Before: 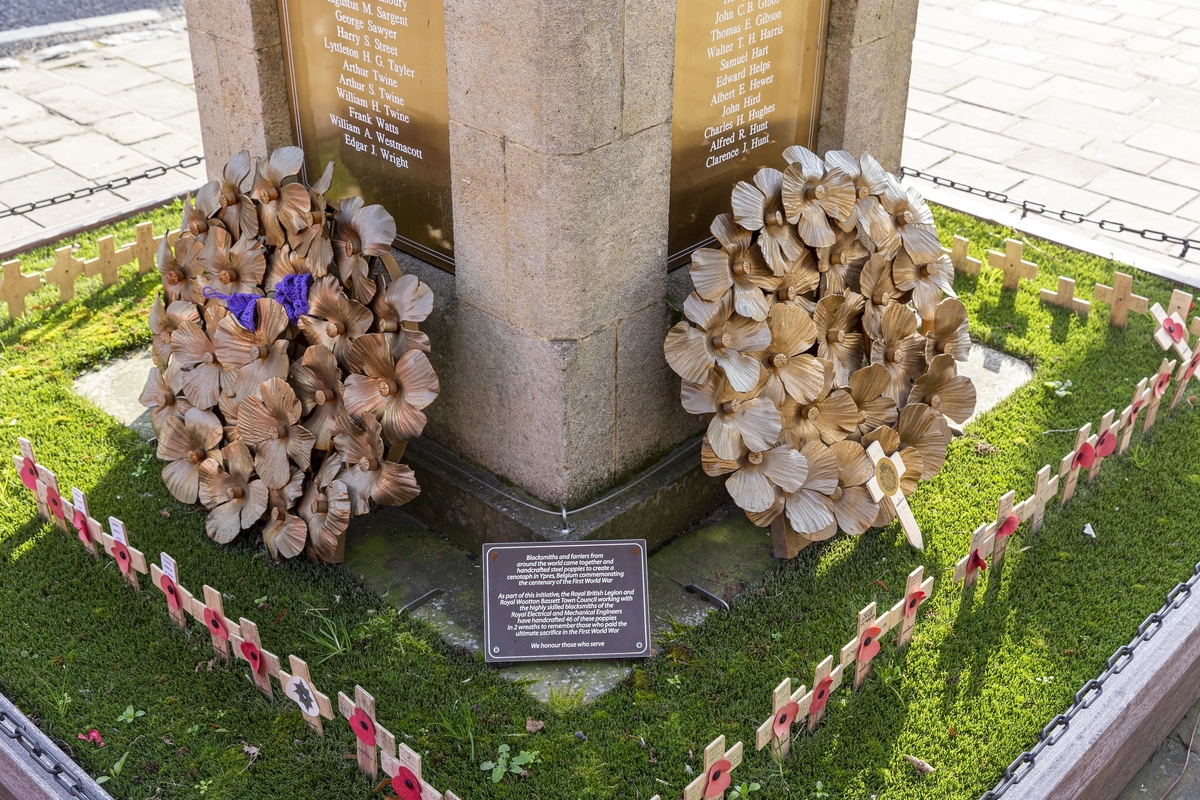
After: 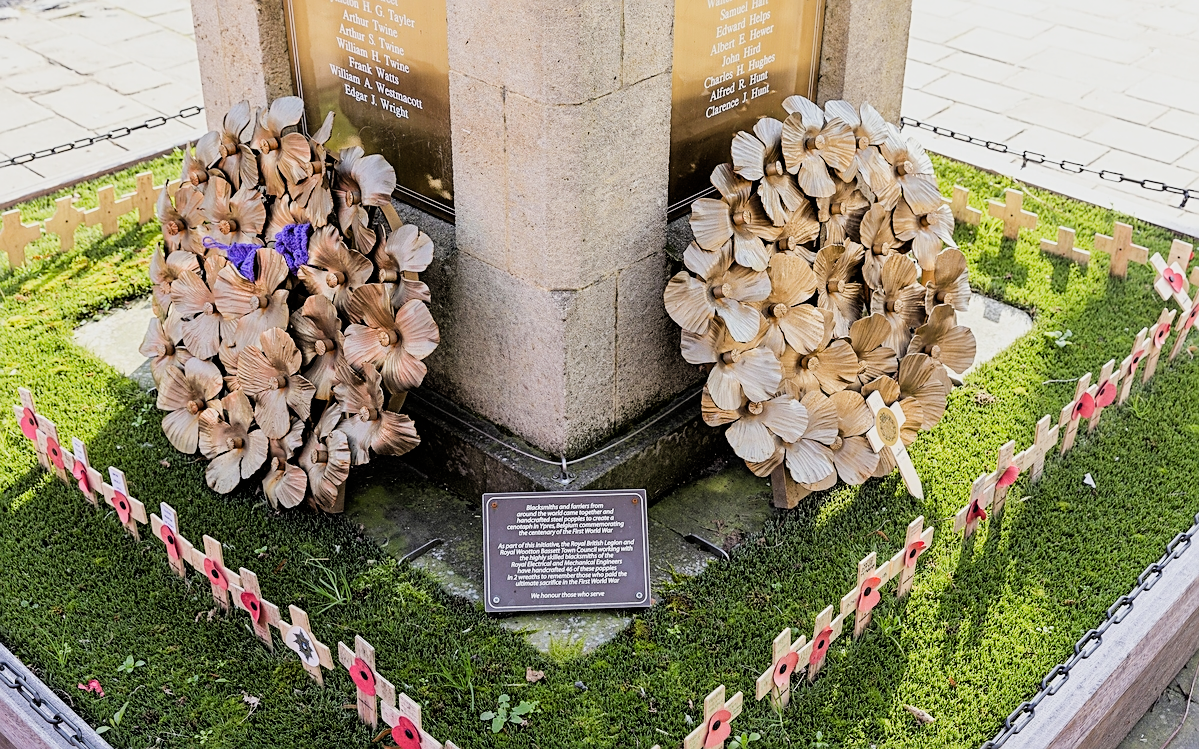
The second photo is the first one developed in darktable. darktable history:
crop and rotate: top 6.361%
exposure: black level correction 0, exposure 0.697 EV, compensate exposure bias true, compensate highlight preservation false
sharpen: on, module defaults
color correction: highlights a* -0.33, highlights b* -0.1
tone equalizer: edges refinement/feathering 500, mask exposure compensation -1.57 EV, preserve details no
filmic rgb: black relative exposure -4.19 EV, white relative exposure 5.11 EV, hardness 2.04, contrast 1.176
levels: levels [0, 0.492, 0.984]
color zones: curves: ch0 [(0.25, 0.5) (0.636, 0.25) (0.75, 0.5)]
